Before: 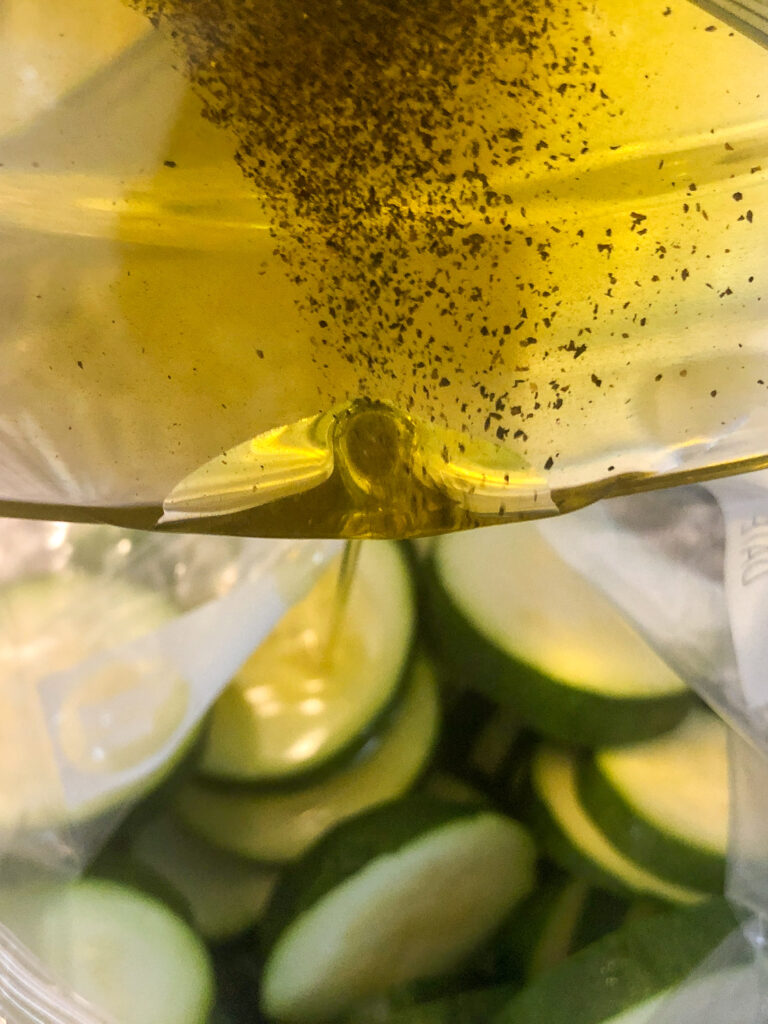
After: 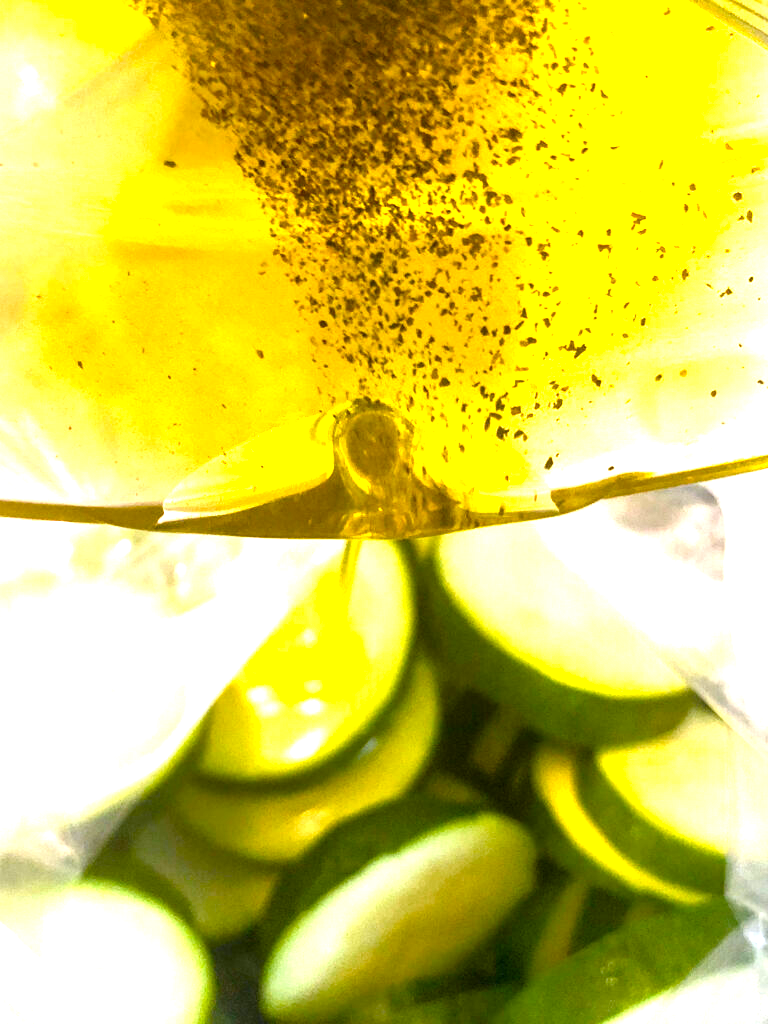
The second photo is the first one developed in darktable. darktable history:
exposure: black level correction 0, exposure 0.696 EV, compensate exposure bias true, compensate highlight preservation false
color balance rgb: linear chroma grading › global chroma 14.592%, perceptual saturation grading › global saturation 20%, perceptual saturation grading › highlights -25.579%, perceptual saturation grading › shadows 25.628%, perceptual brilliance grading › global brilliance 30.551%
